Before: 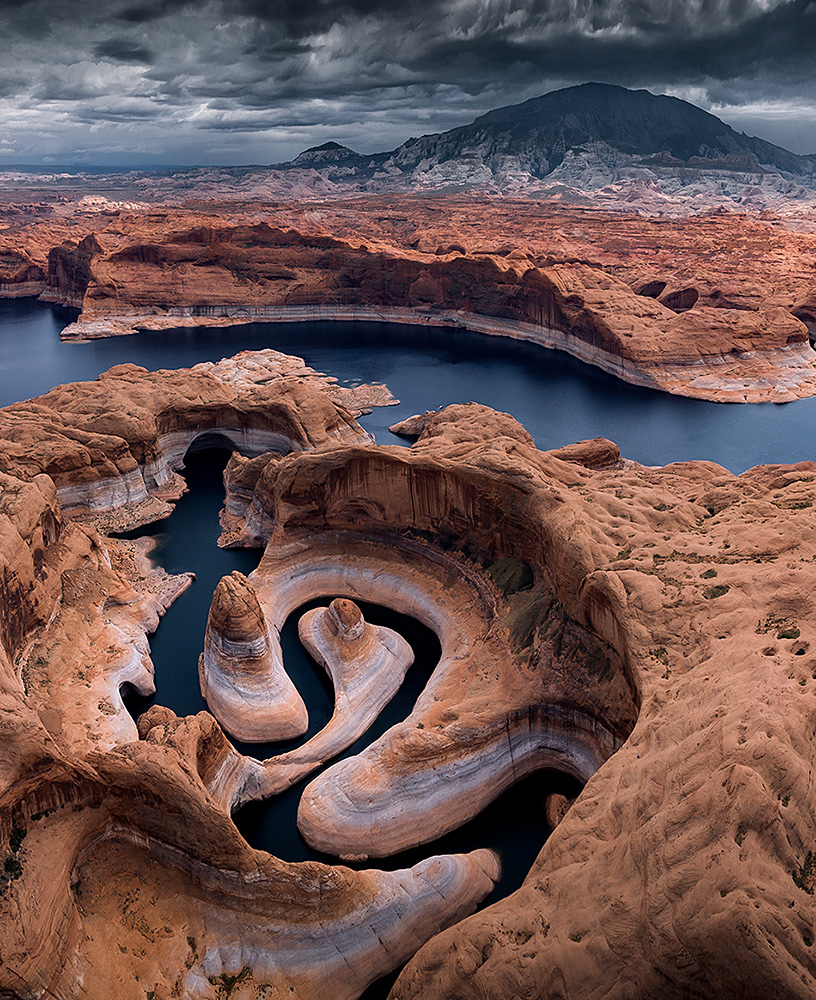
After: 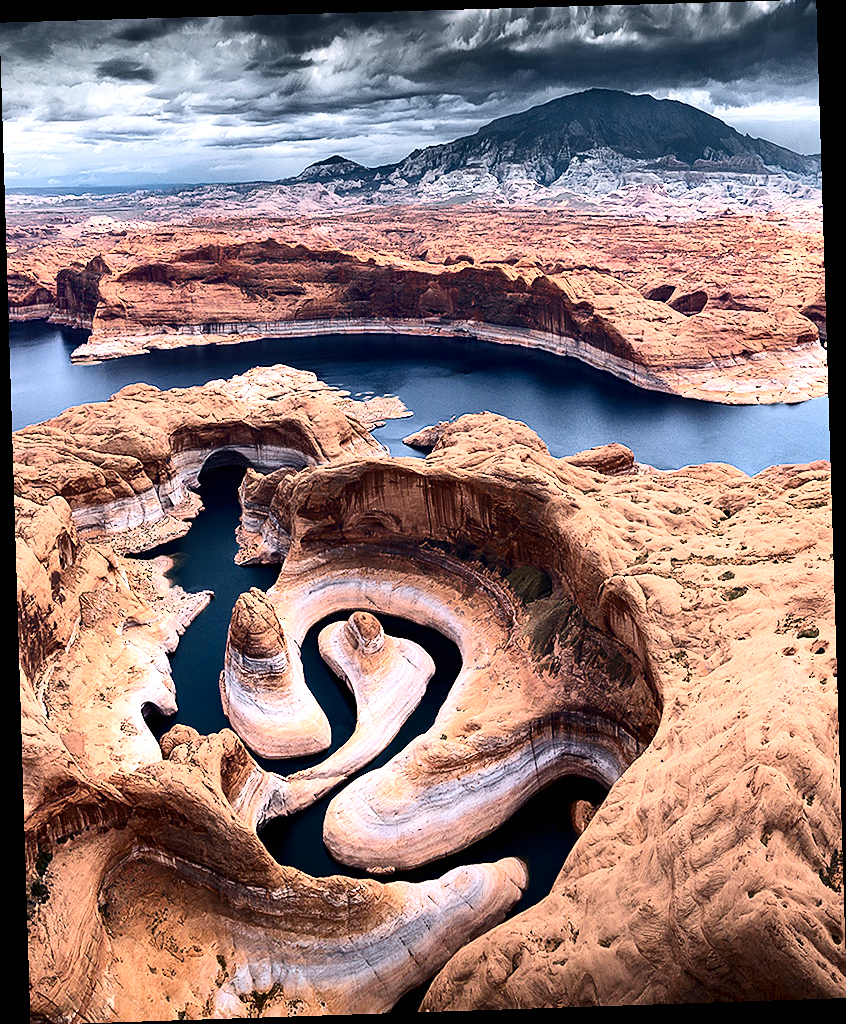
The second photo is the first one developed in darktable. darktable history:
contrast brightness saturation: contrast 0.28
rotate and perspective: rotation -1.77°, lens shift (horizontal) 0.004, automatic cropping off
exposure: black level correction 0, exposure 1.2 EV, compensate highlight preservation false
sharpen: radius 1.272, amount 0.305, threshold 0
